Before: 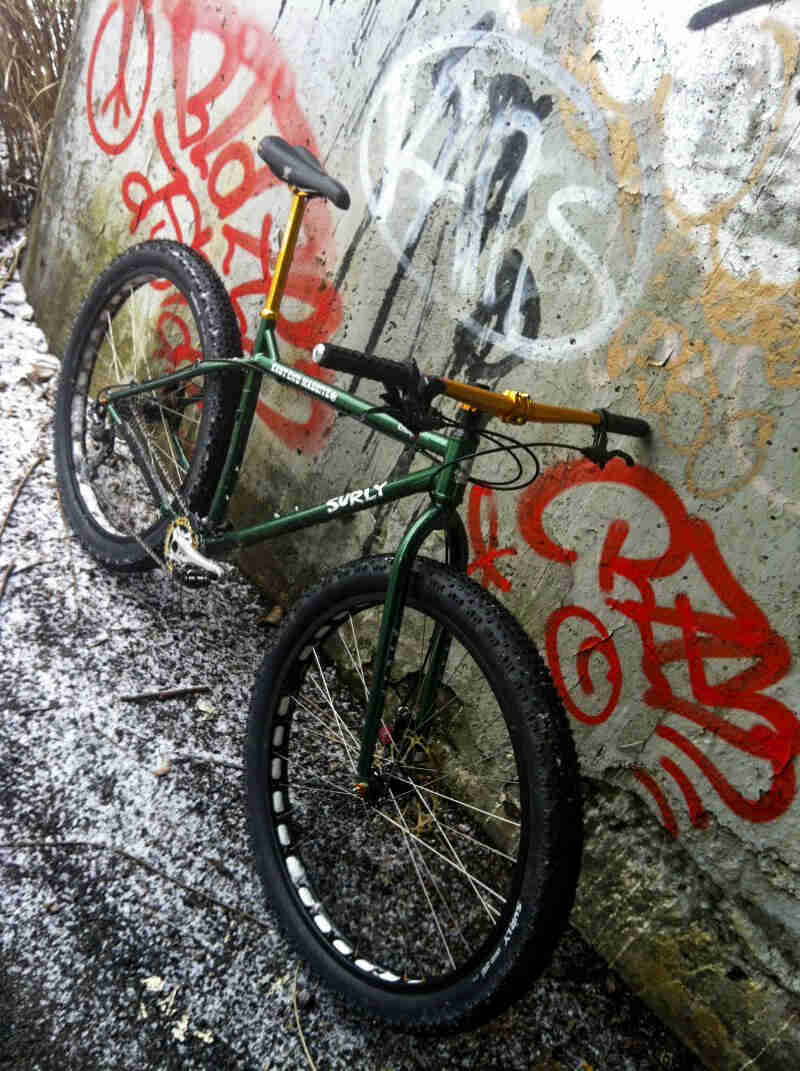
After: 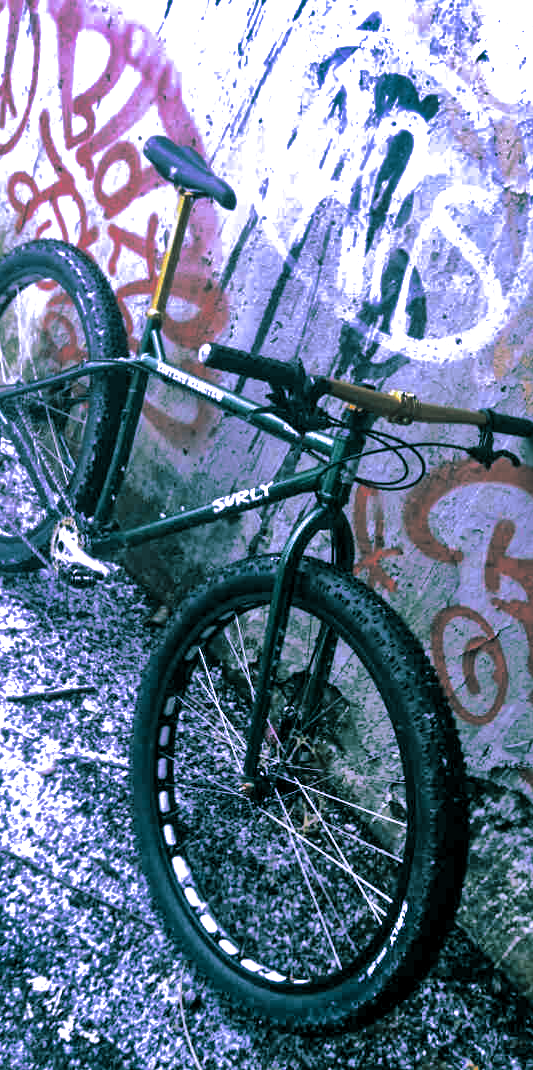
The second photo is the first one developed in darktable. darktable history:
split-toning: shadows › hue 183.6°, shadows › saturation 0.52, highlights › hue 0°, highlights › saturation 0
white balance: red 0.98, blue 1.61
crop and rotate: left 14.292%, right 19.041%
shadows and highlights: shadows 60, soften with gaussian
